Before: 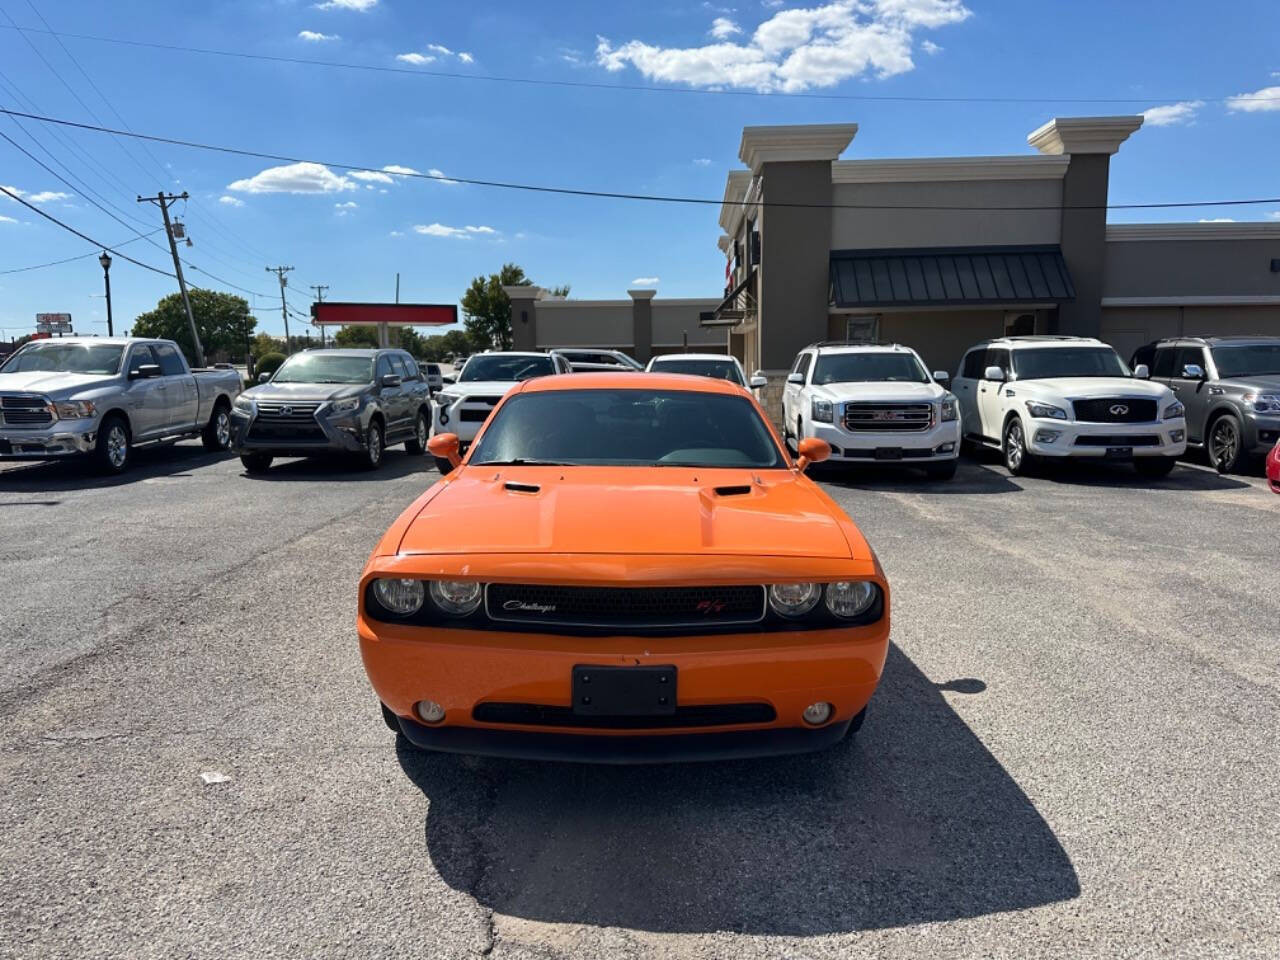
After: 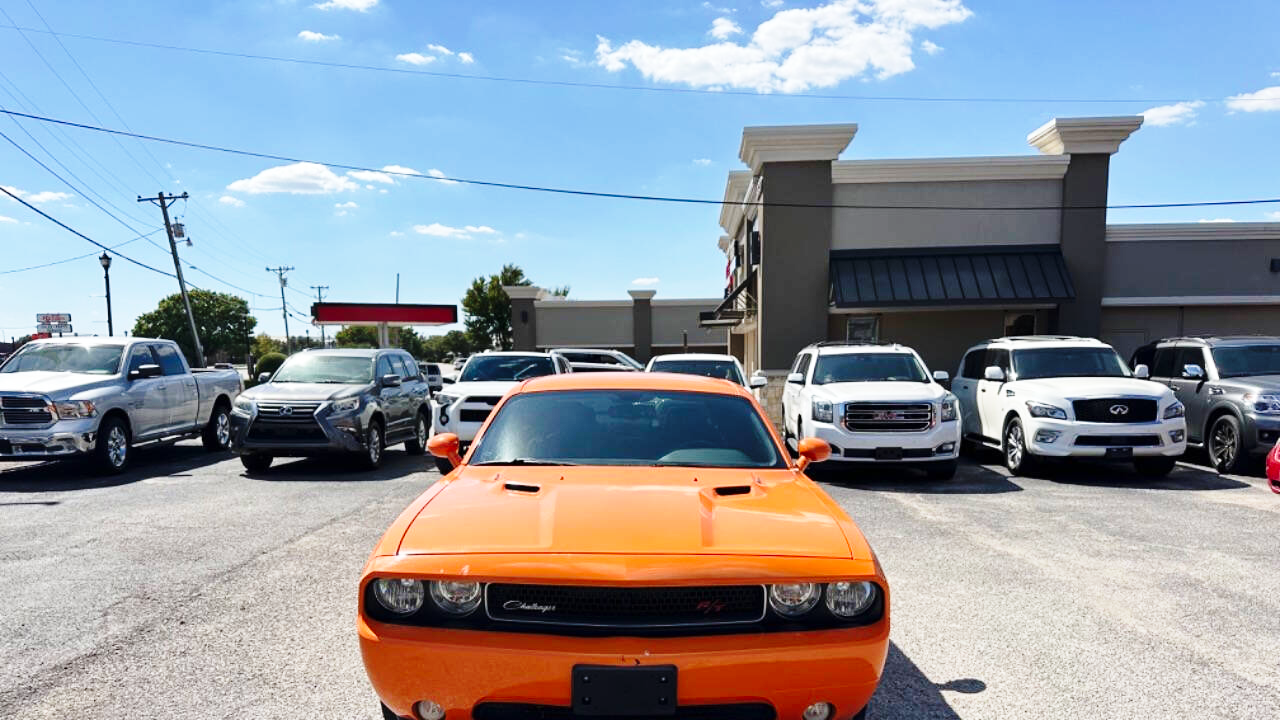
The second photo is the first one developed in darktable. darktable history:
base curve: curves: ch0 [(0, 0) (0.028, 0.03) (0.121, 0.232) (0.46, 0.748) (0.859, 0.968) (1, 1)], preserve colors none
crop: bottom 24.967%
